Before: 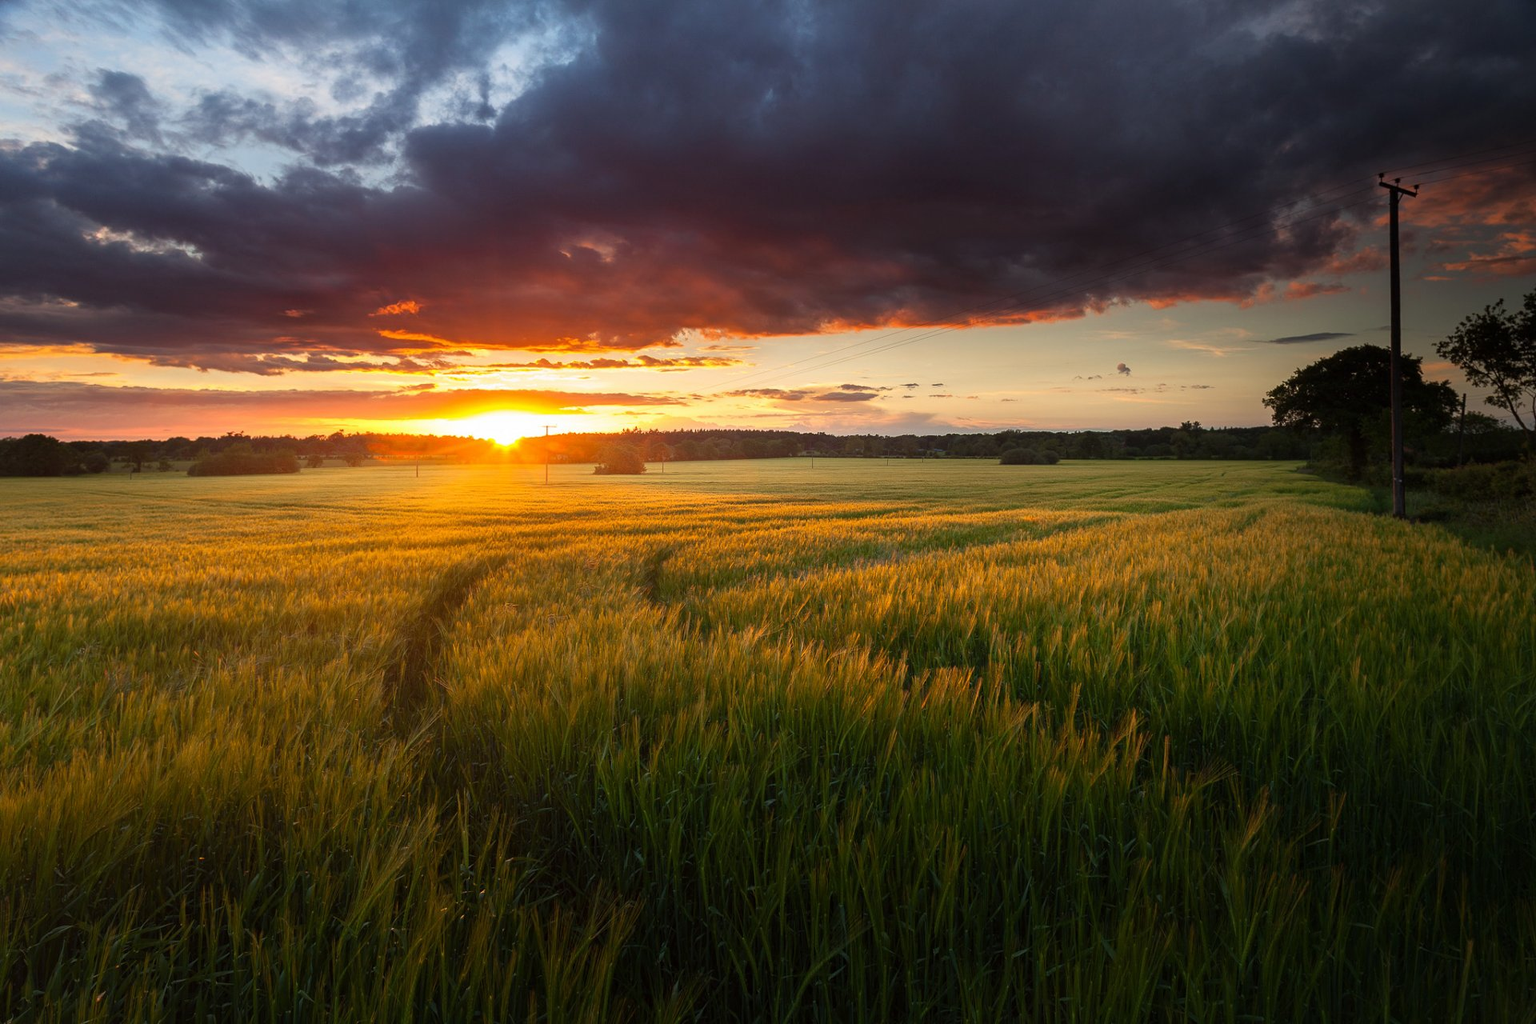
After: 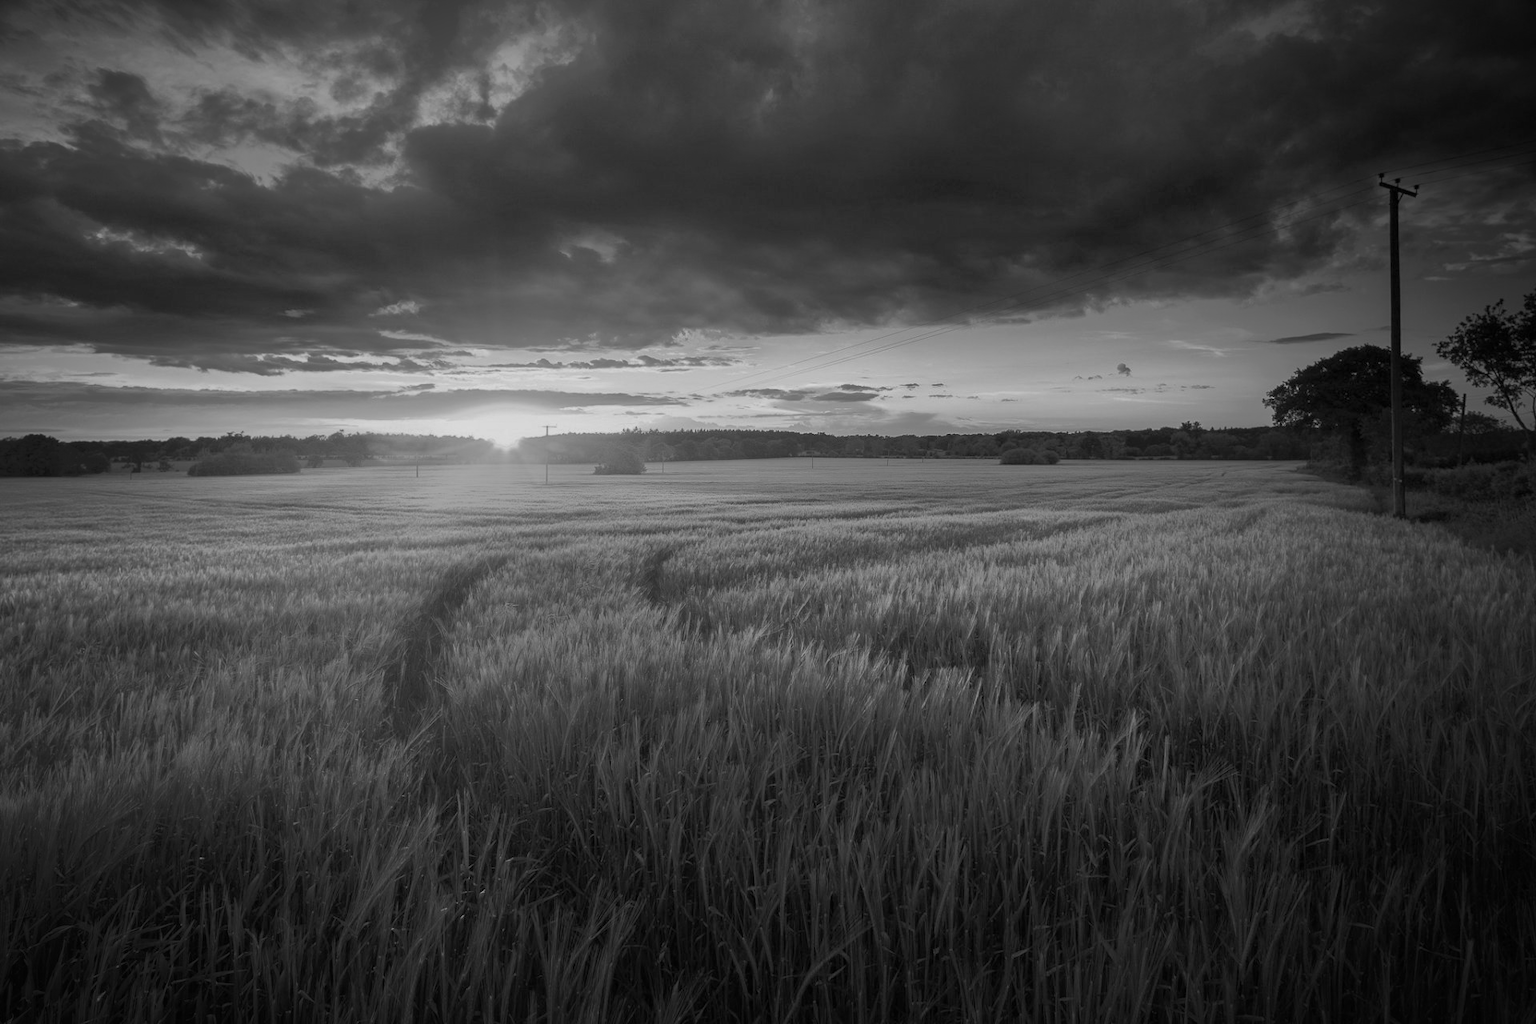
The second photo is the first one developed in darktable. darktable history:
channel mixer: red [0, 0, 0, 1.438, 0, 0, 0], green [0 ×4, 1, 0, 0], blue [0 ×5, 1, 0]
vignetting: fall-off start 67.5%, fall-off radius 67.23%, brightness -0.813, automatic ratio true
vibrance: vibrance 0%
color zones: curves: ch1 [(0, -0.014) (0.143, -0.013) (0.286, -0.013) (0.429, -0.016) (0.571, -0.019) (0.714, -0.015) (0.857, 0.002) (1, -0.014)]
exposure: compensate highlight preservation false
tone mapping: contrast compression 1.36, spatial extent 16.6 | blend: blend mode average, opacity 100%; mask: uniform (no mask)
zone system: zone [-1, 0.149, -1 ×6, 0.928, -1 ×16]
local contrast: mode bilateral grid, contrast 20, coarseness 50, detail 102%, midtone range 0.2
color correction: highlights a* -39.68, highlights b* -40, shadows a* -40, shadows b* -40, saturation -3
color contrast: green-magenta contrast 0.3, blue-yellow contrast 0.15
